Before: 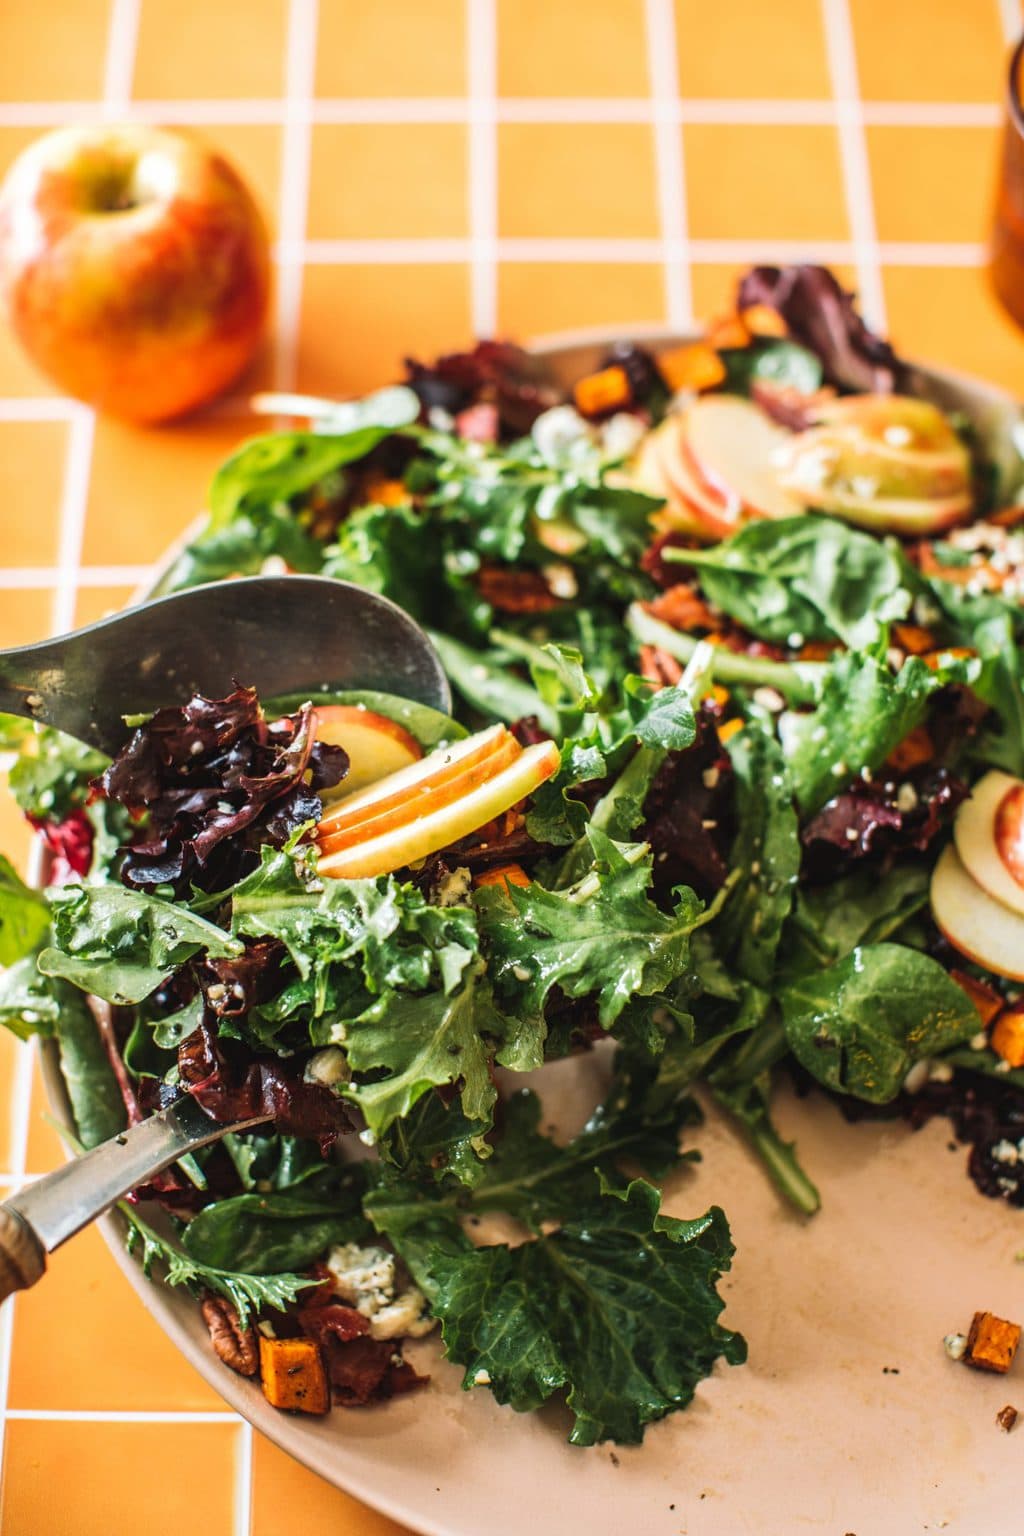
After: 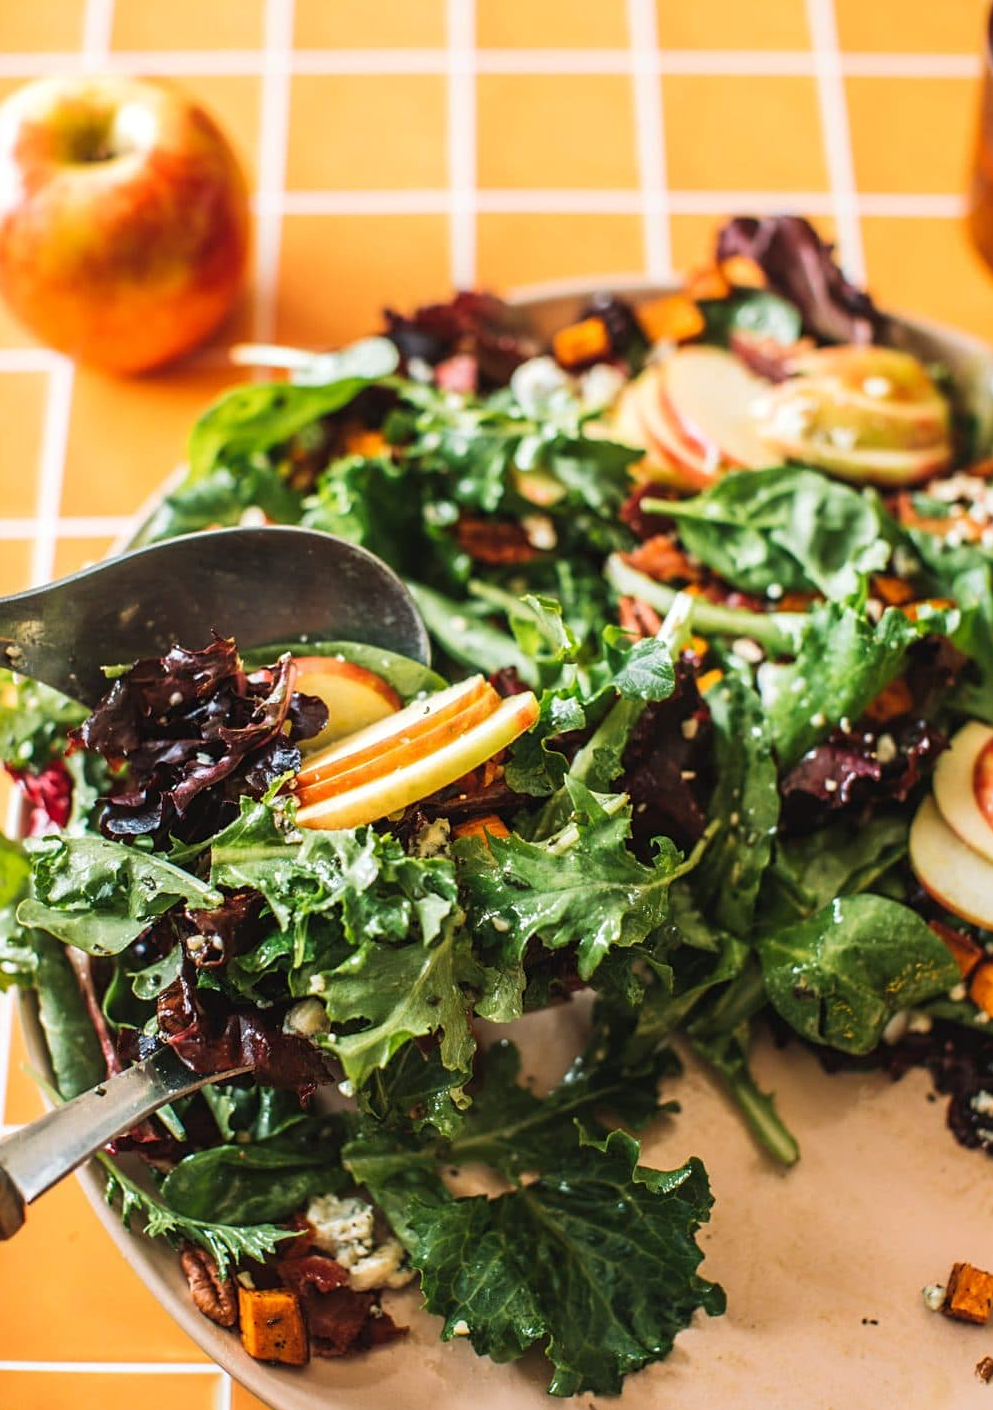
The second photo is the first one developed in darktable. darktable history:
crop: left 2.145%, top 3.253%, right 0.803%, bottom 4.918%
tone equalizer: mask exposure compensation -0.515 EV
sharpen: amount 0.217
